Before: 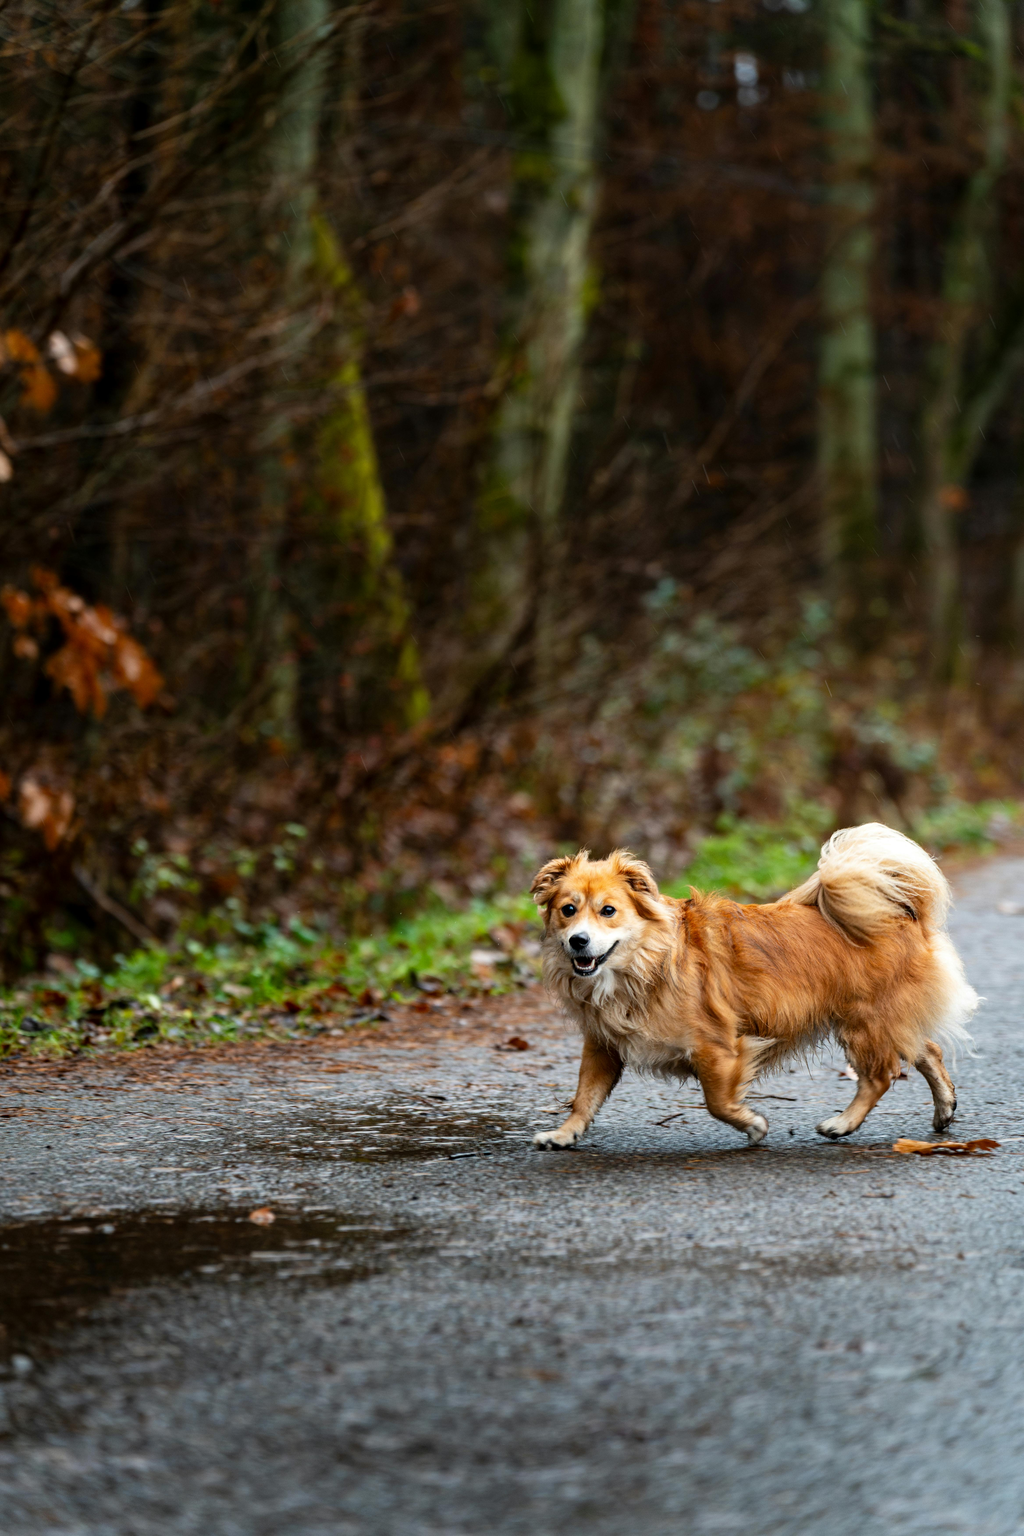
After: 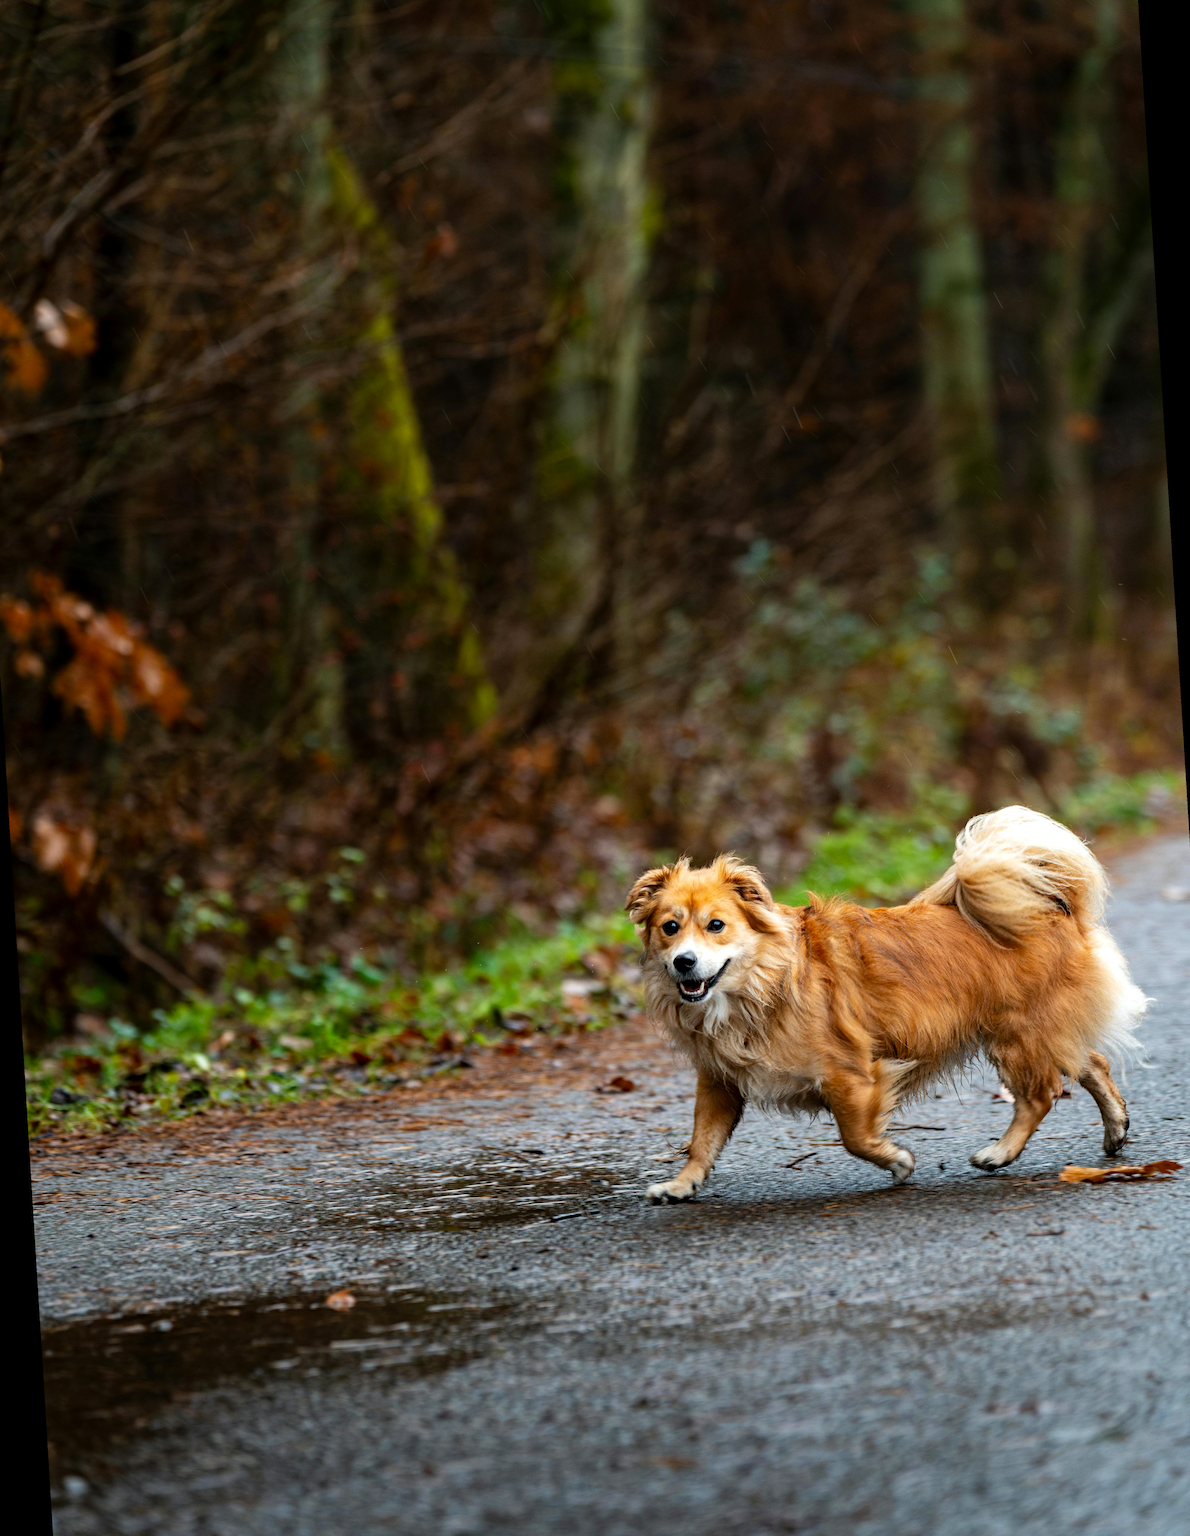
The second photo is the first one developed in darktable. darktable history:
haze removal: compatibility mode true, adaptive false
rotate and perspective: rotation -3.52°, crop left 0.036, crop right 0.964, crop top 0.081, crop bottom 0.919
